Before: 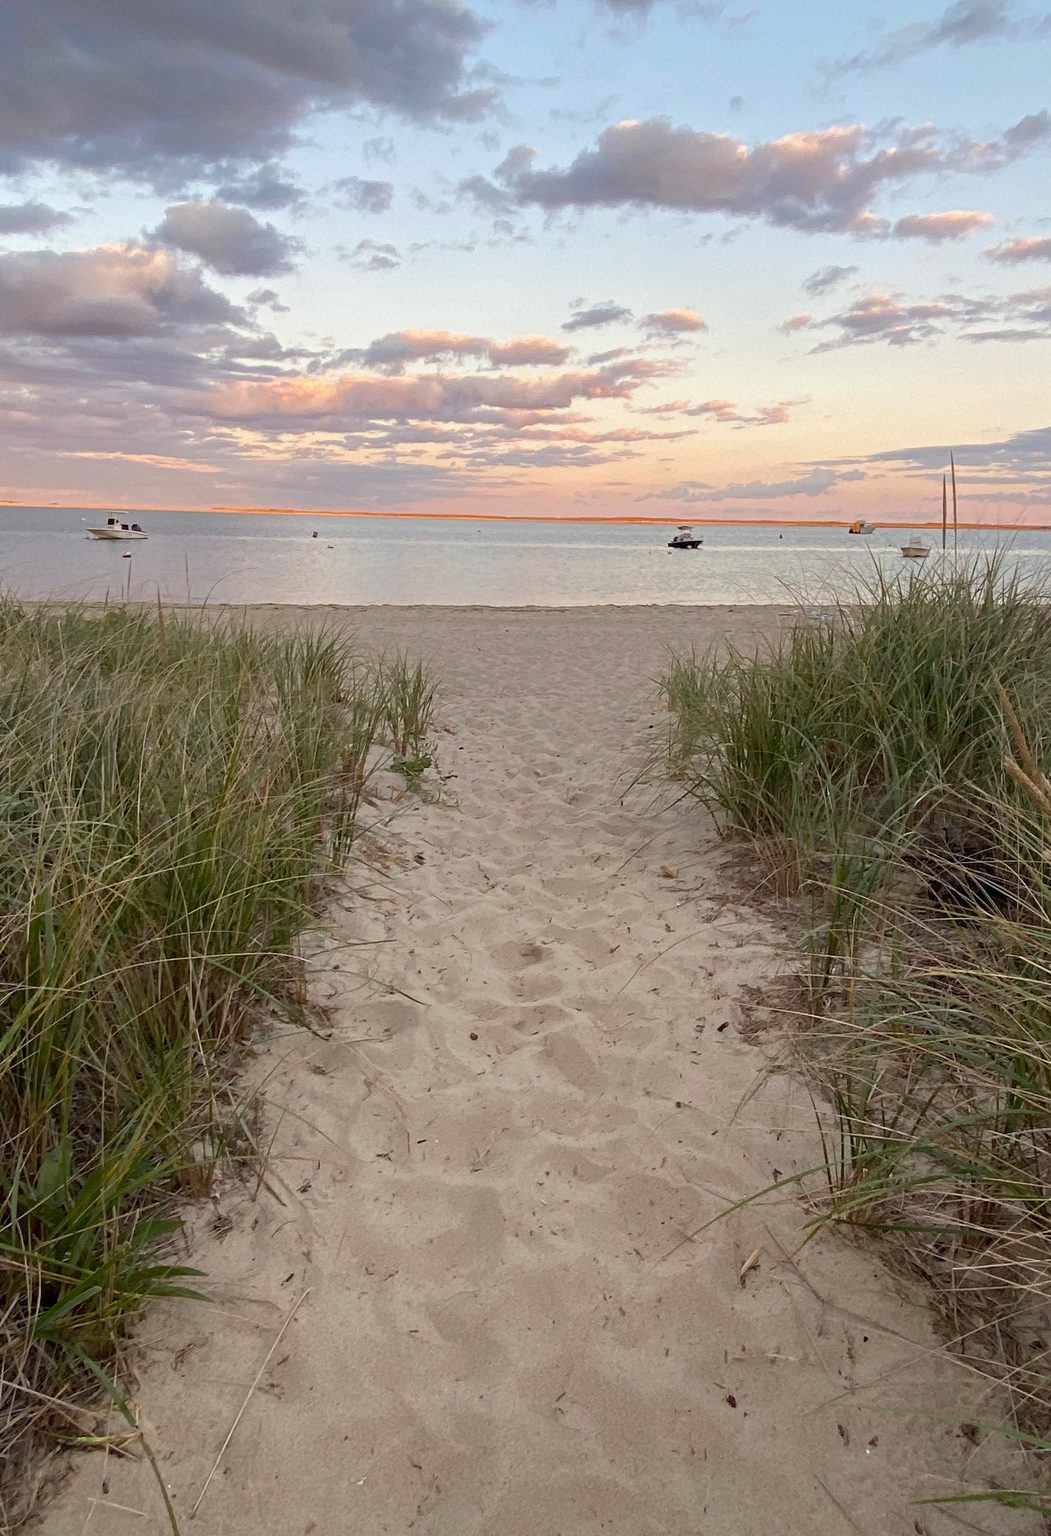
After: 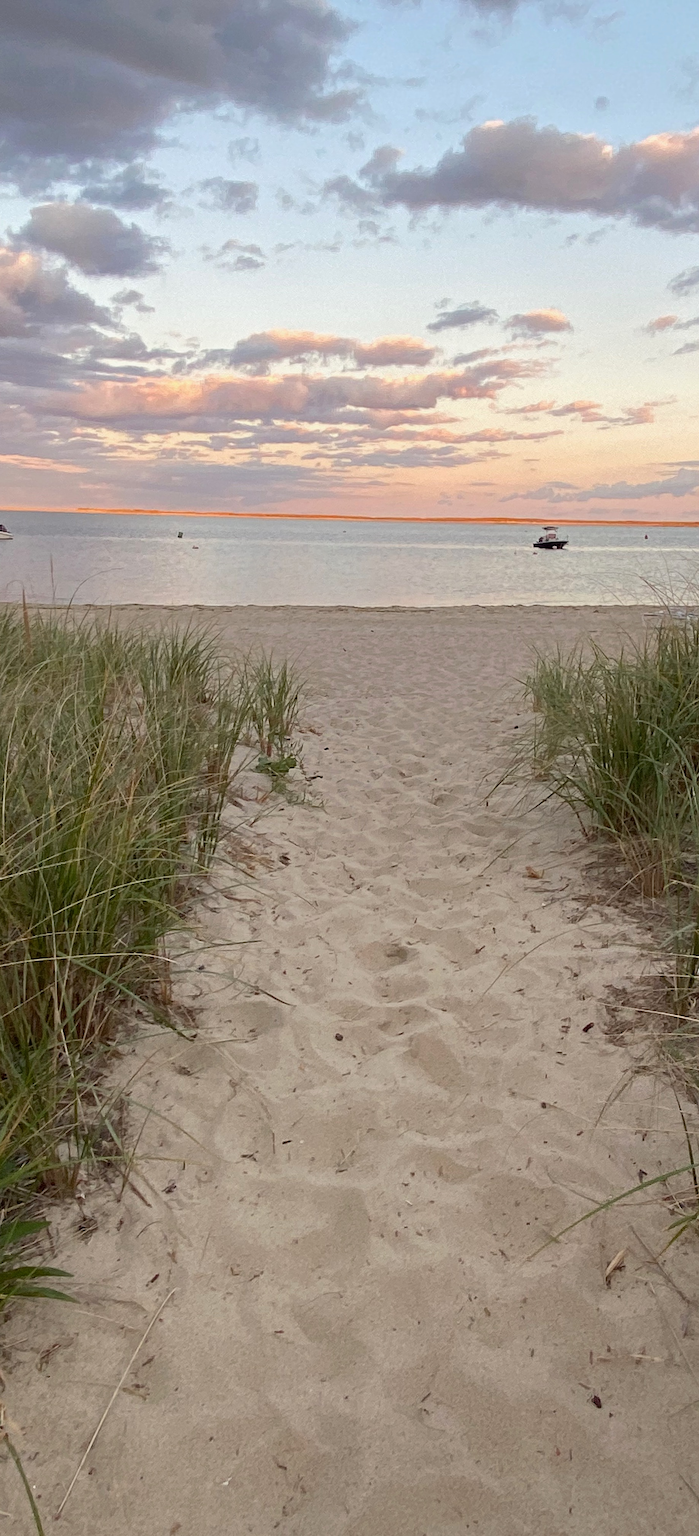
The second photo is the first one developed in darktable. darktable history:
crop and rotate: left 12.881%, right 20.579%
tone equalizer: edges refinement/feathering 500, mask exposure compensation -1.57 EV, preserve details no
